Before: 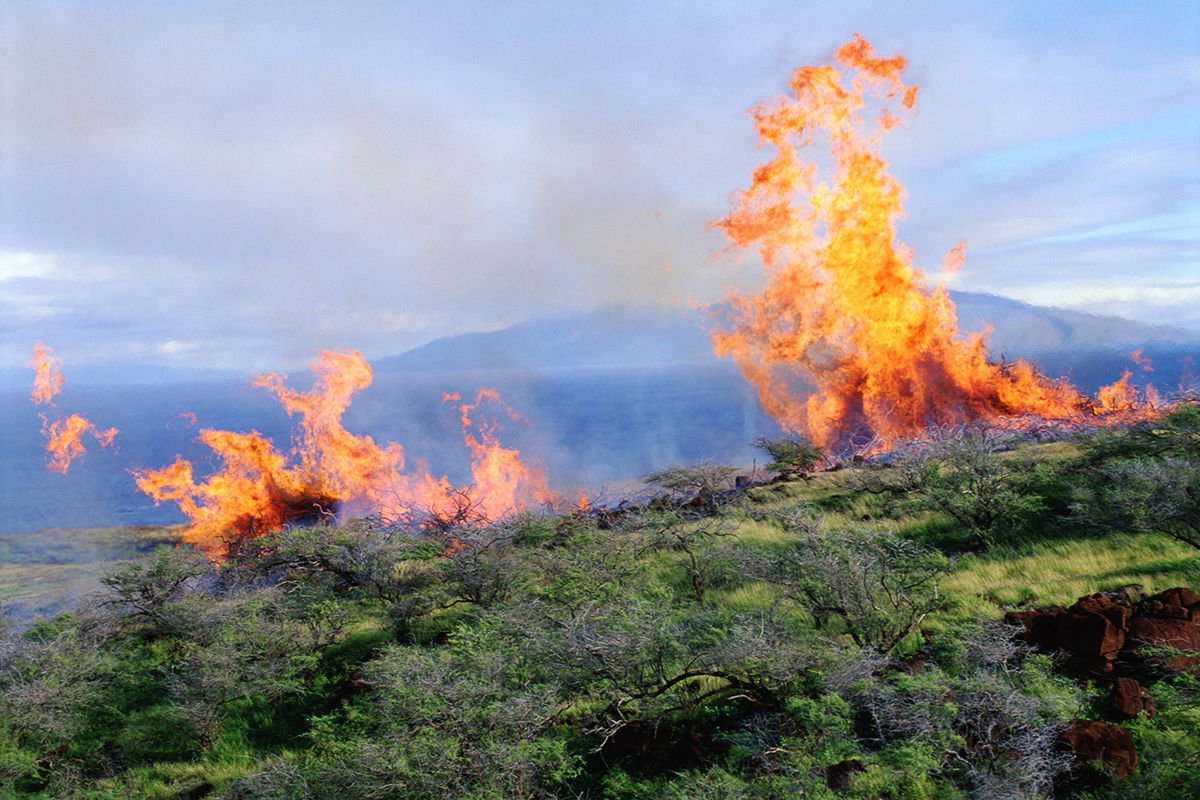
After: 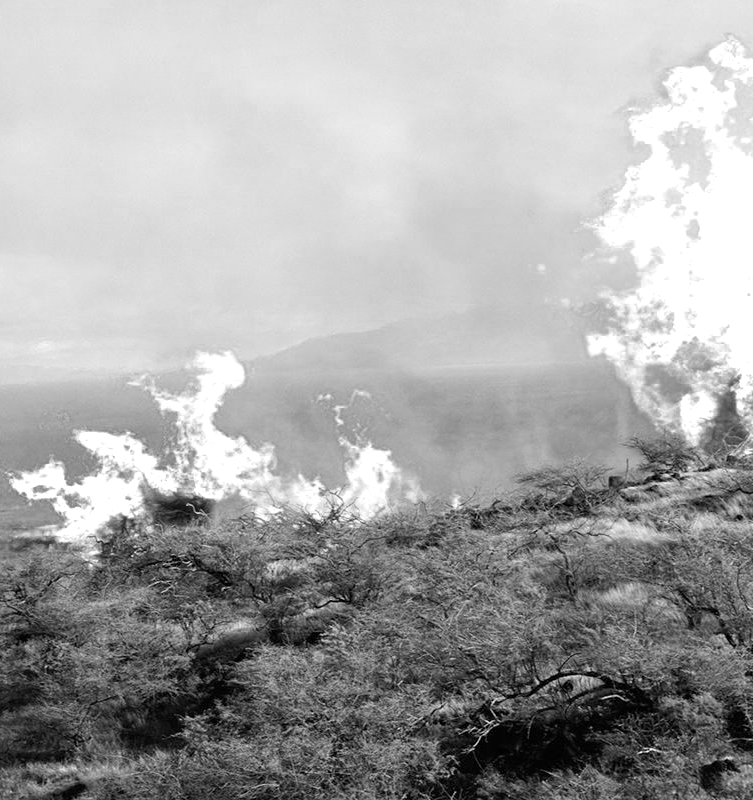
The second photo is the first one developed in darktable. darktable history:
contrast brightness saturation: brightness -0.02, saturation 0.35
monochrome: on, module defaults
color zones: curves: ch0 [(0.018, 0.548) (0.197, 0.654) (0.425, 0.447) (0.605, 0.658) (0.732, 0.579)]; ch1 [(0.105, 0.531) (0.224, 0.531) (0.386, 0.39) (0.618, 0.456) (0.732, 0.456) (0.956, 0.421)]; ch2 [(0.039, 0.583) (0.215, 0.465) (0.399, 0.544) (0.465, 0.548) (0.614, 0.447) (0.724, 0.43) (0.882, 0.623) (0.956, 0.632)]
crop: left 10.644%, right 26.528%
velvia: on, module defaults
